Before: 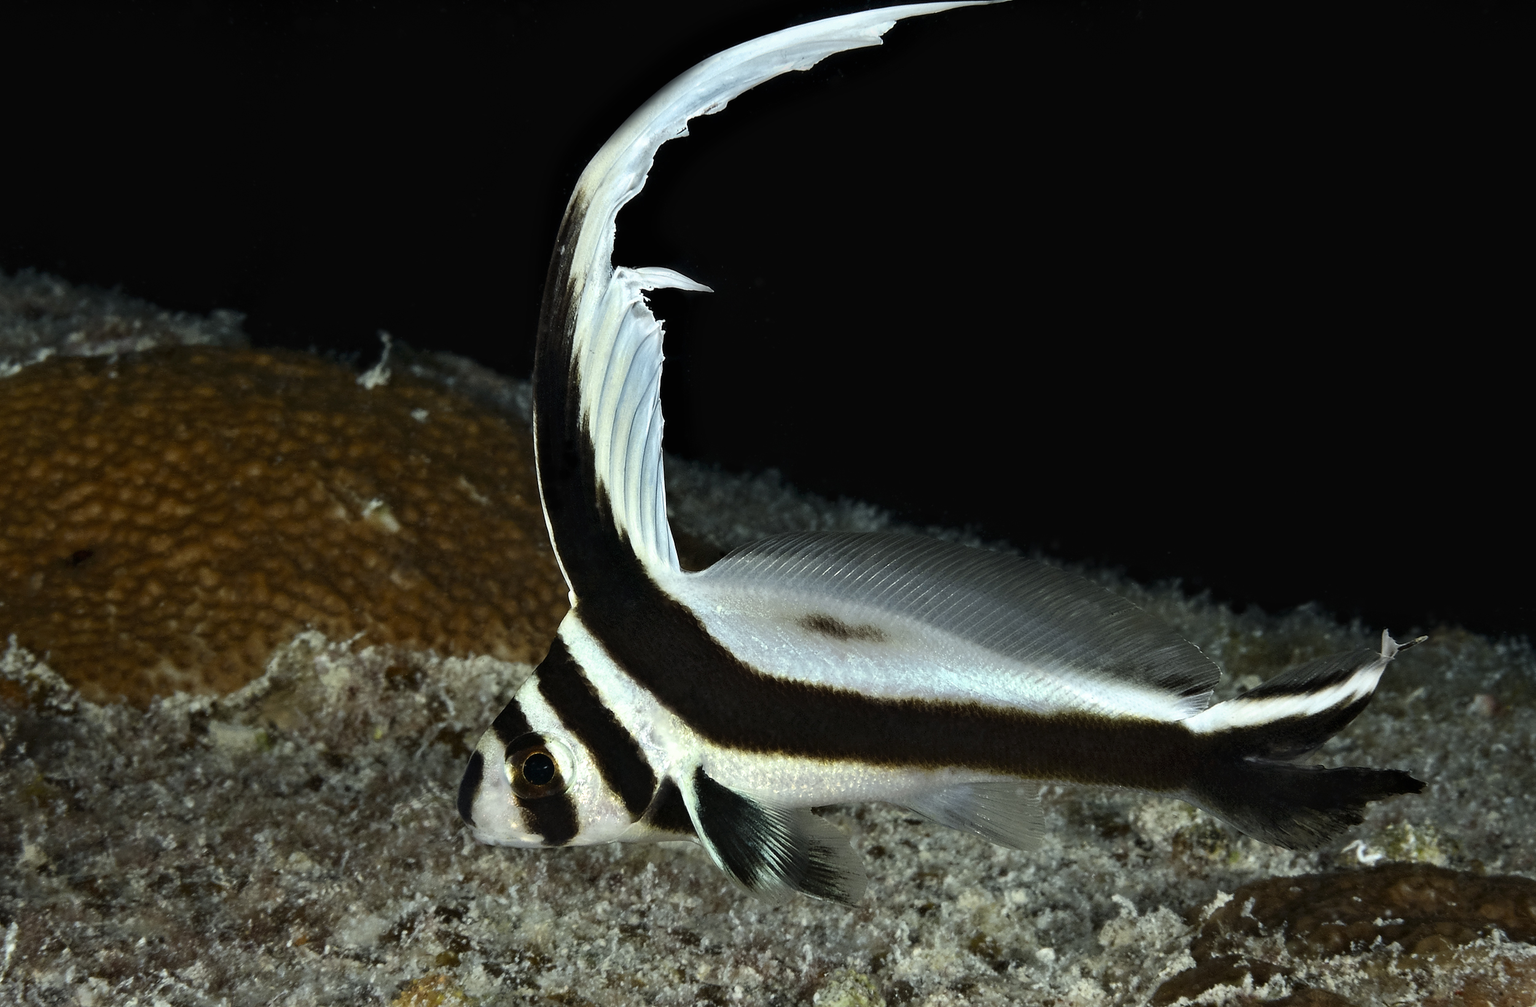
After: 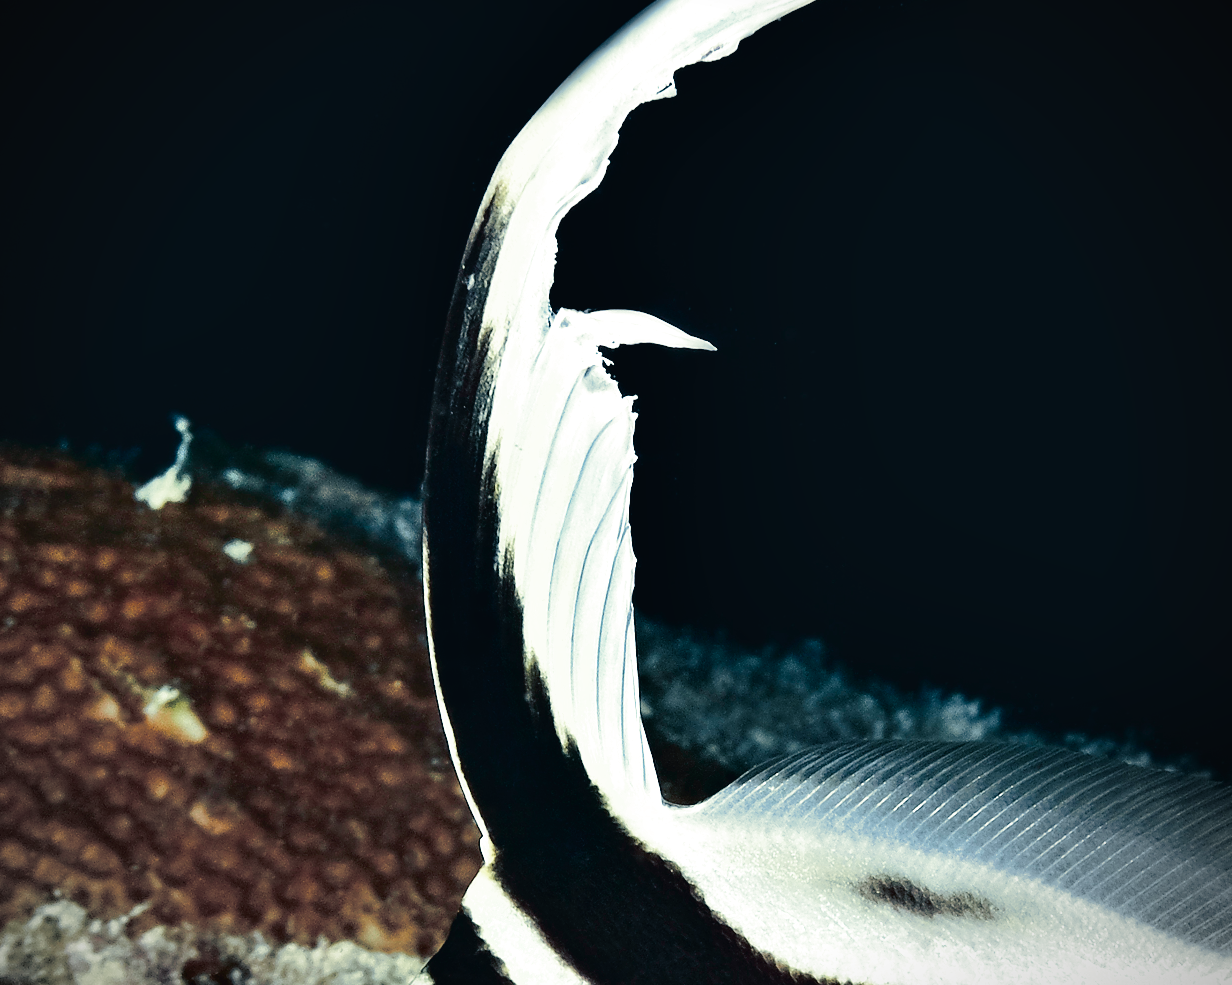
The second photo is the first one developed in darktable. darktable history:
vignetting: on, module defaults
tone curve: curves: ch0 [(0, 0.023) (0.087, 0.065) (0.184, 0.168) (0.45, 0.54) (0.57, 0.683) (0.722, 0.825) (0.877, 0.948) (1, 1)]; ch1 [(0, 0) (0.388, 0.369) (0.44, 0.44) (0.489, 0.481) (0.534, 0.561) (0.657, 0.659) (1, 1)]; ch2 [(0, 0) (0.353, 0.317) (0.408, 0.427) (0.472, 0.46) (0.5, 0.496) (0.537, 0.534) (0.576, 0.592) (0.625, 0.631) (1, 1)], color space Lab, independent channels, preserve colors none
exposure: exposure 0.556 EV, compensate highlight preservation false
vibrance: on, module defaults
split-toning: shadows › hue 216°, shadows › saturation 1, highlights › hue 57.6°, balance -33.4
white balance: red 0.974, blue 1.044
shadows and highlights: low approximation 0.01, soften with gaussian
crop: left 17.835%, top 7.675%, right 32.881%, bottom 32.213%
